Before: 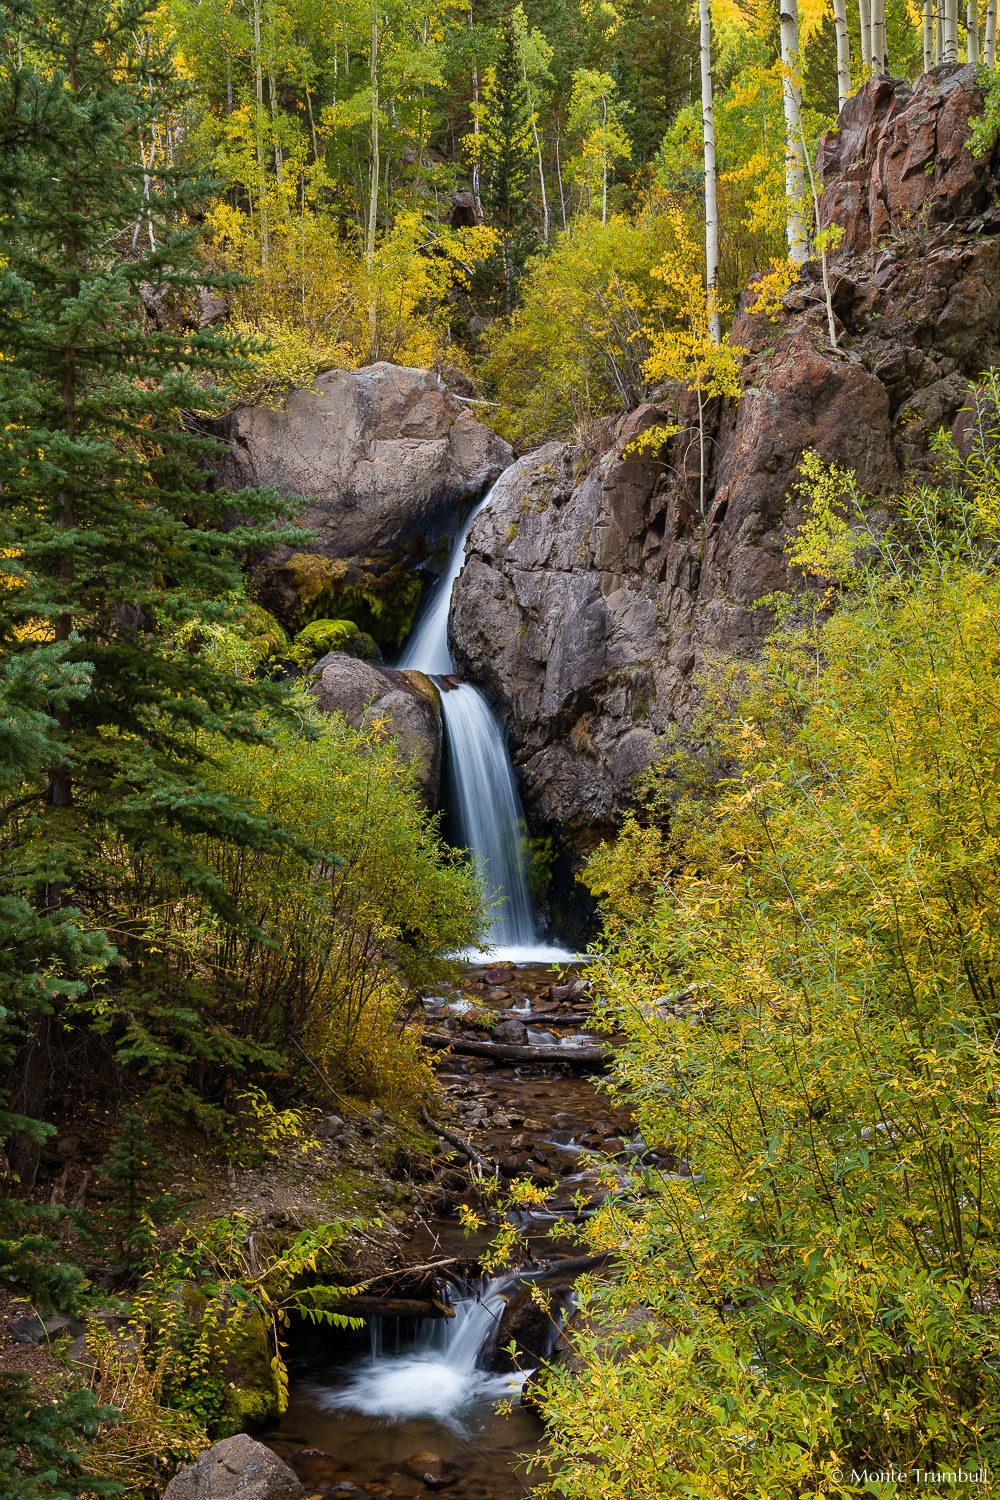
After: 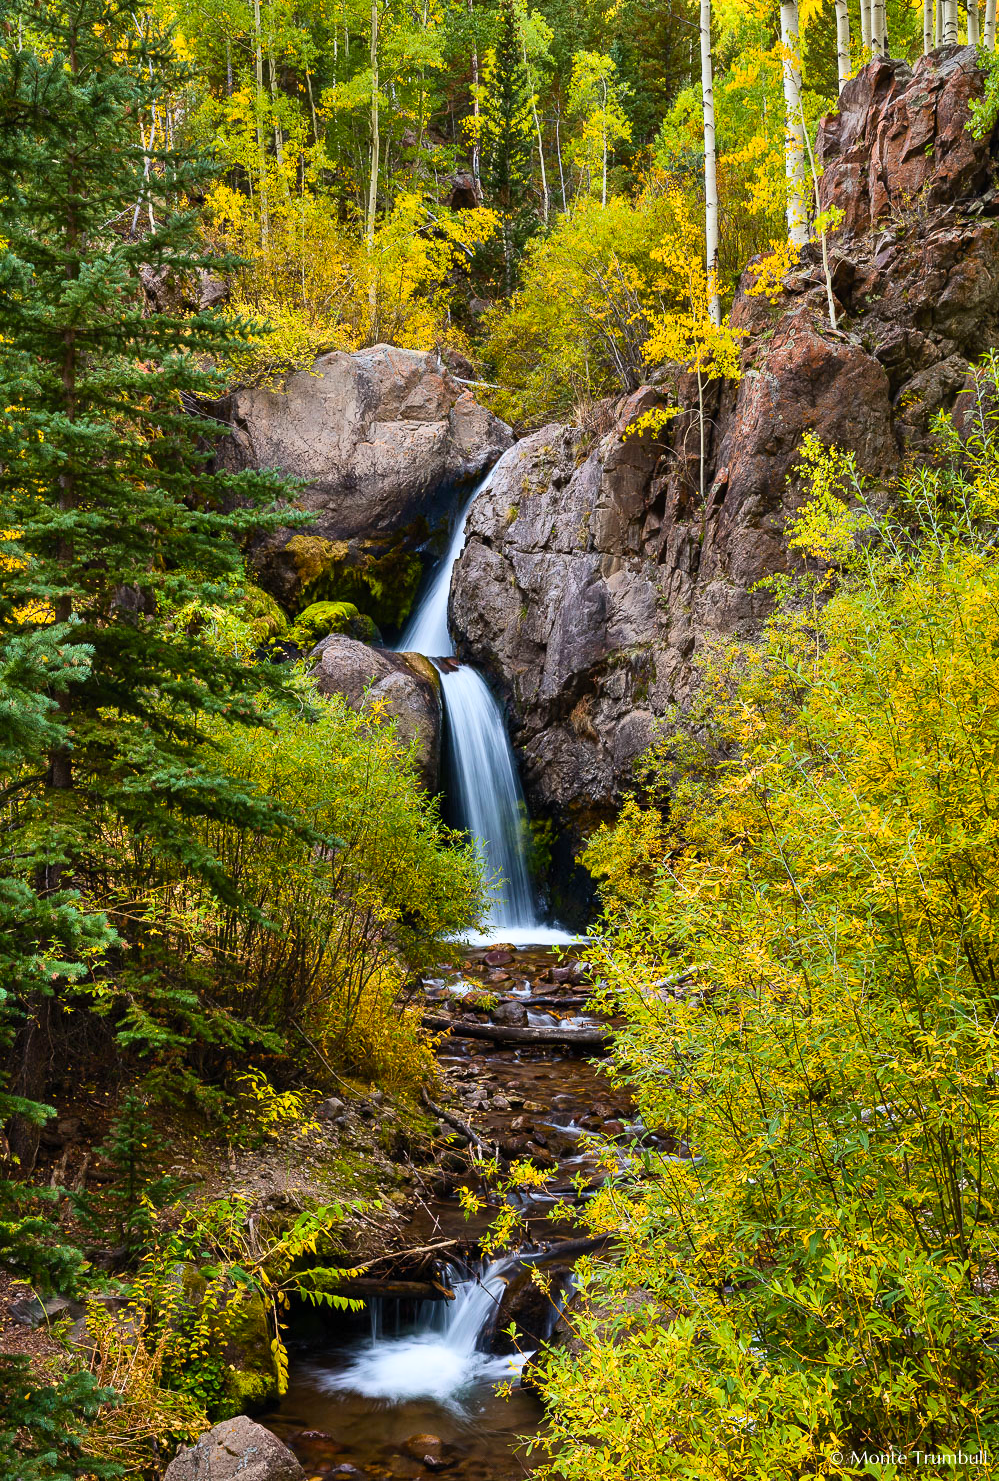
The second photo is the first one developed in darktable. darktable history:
contrast brightness saturation: contrast 0.233, brightness 0.1, saturation 0.291
crop: top 1.218%, right 0.004%
shadows and highlights: shadows 52.7, highlights color adjustment 55.99%, soften with gaussian
